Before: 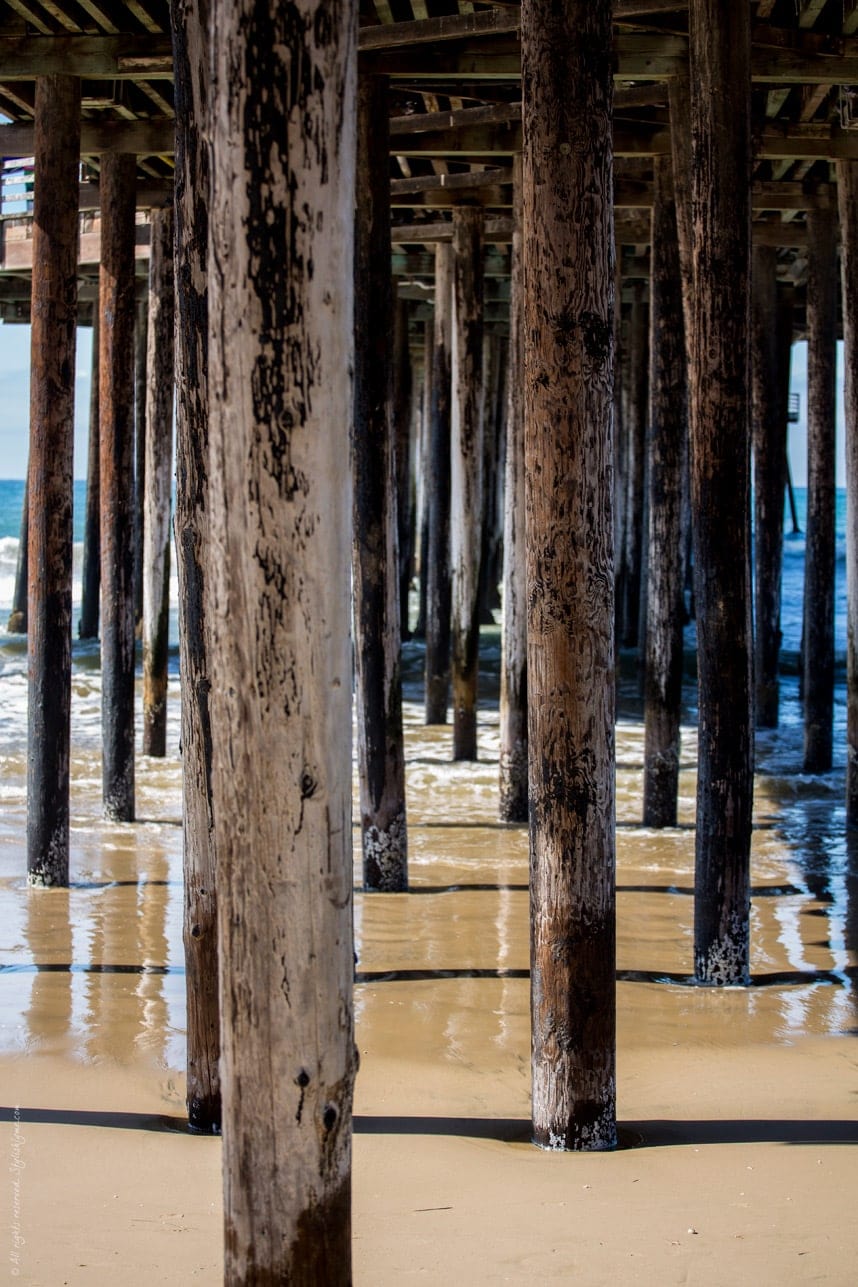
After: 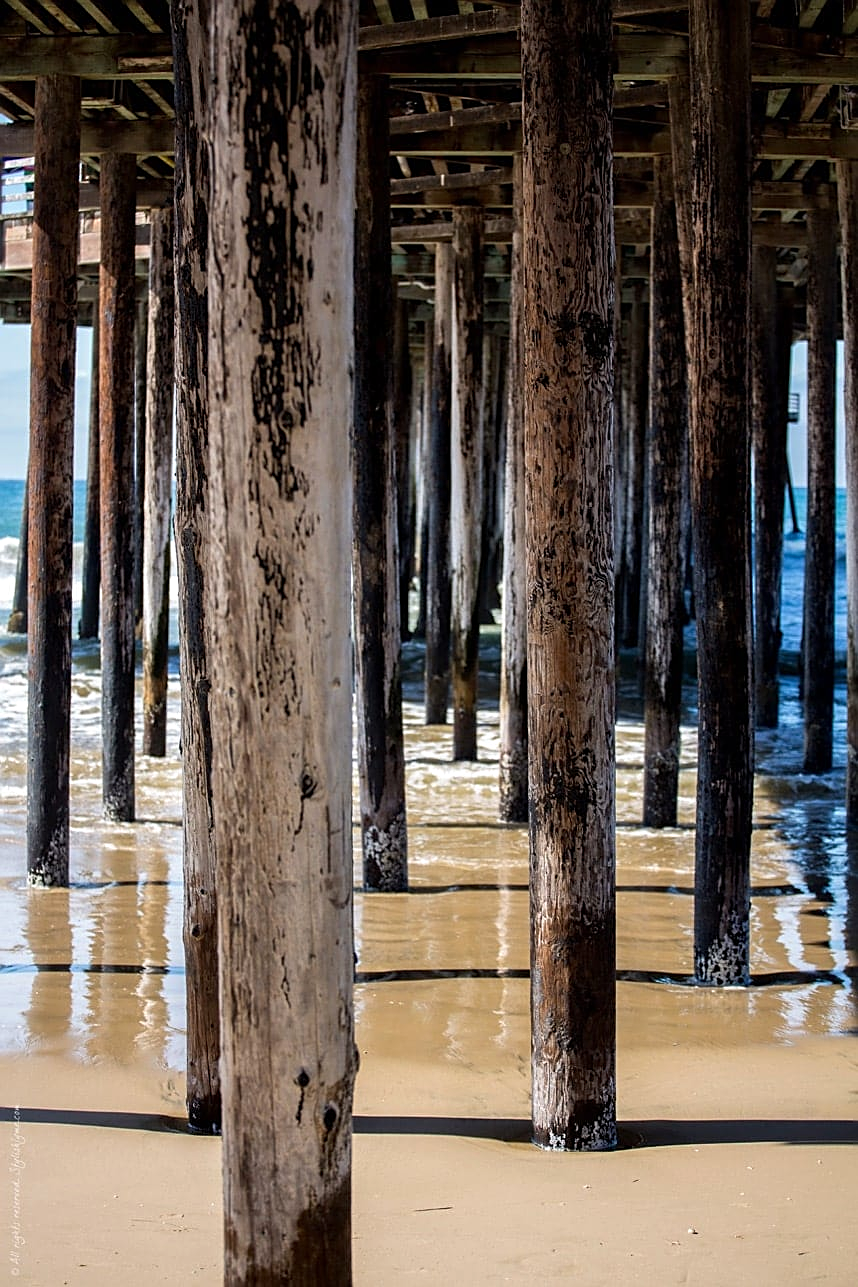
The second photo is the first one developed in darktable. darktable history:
exposure: exposure 0.128 EV, compensate highlight preservation false
sharpen: on, module defaults
